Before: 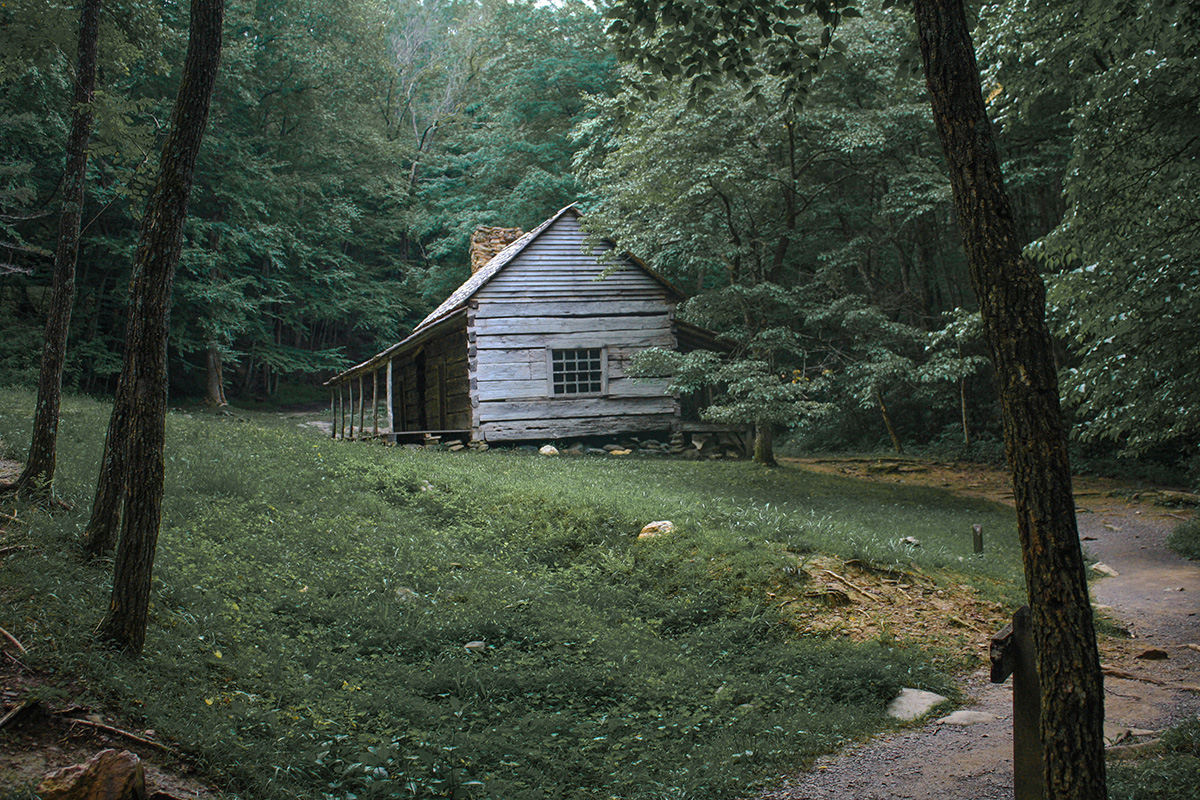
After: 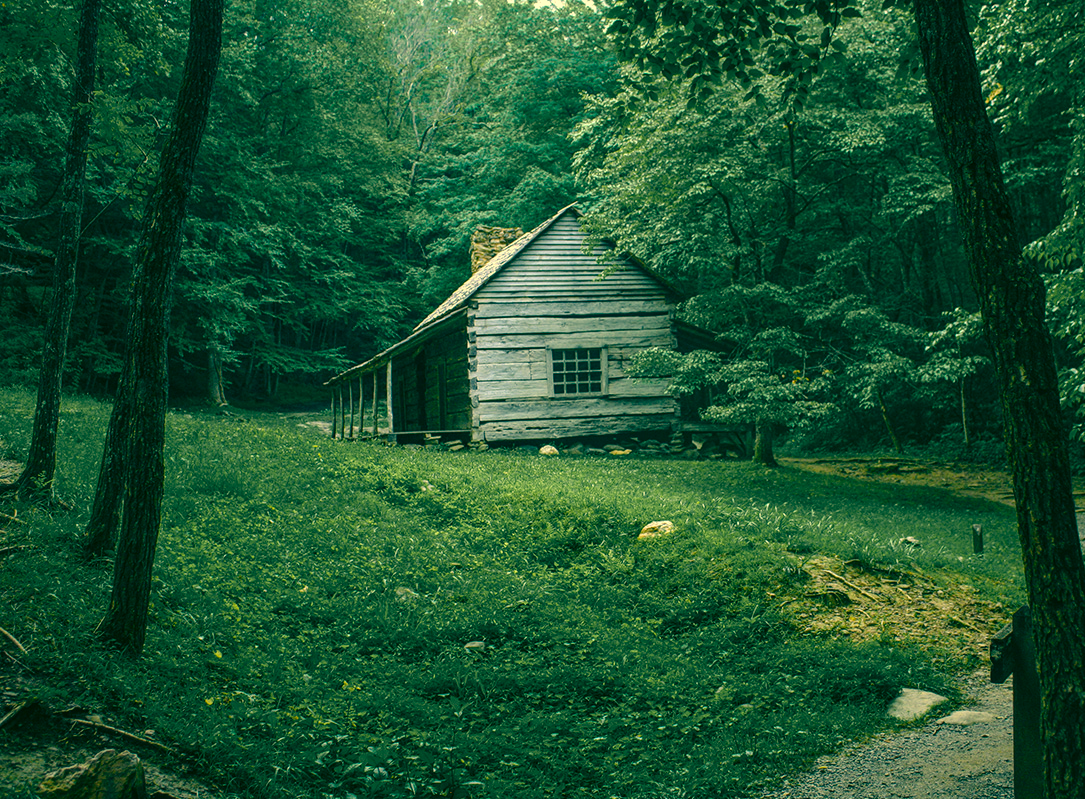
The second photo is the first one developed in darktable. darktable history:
color correction: highlights a* 1.83, highlights b* 34.02, shadows a* -36.68, shadows b* -5.48
local contrast: detail 130%
crop: right 9.509%, bottom 0.031%
